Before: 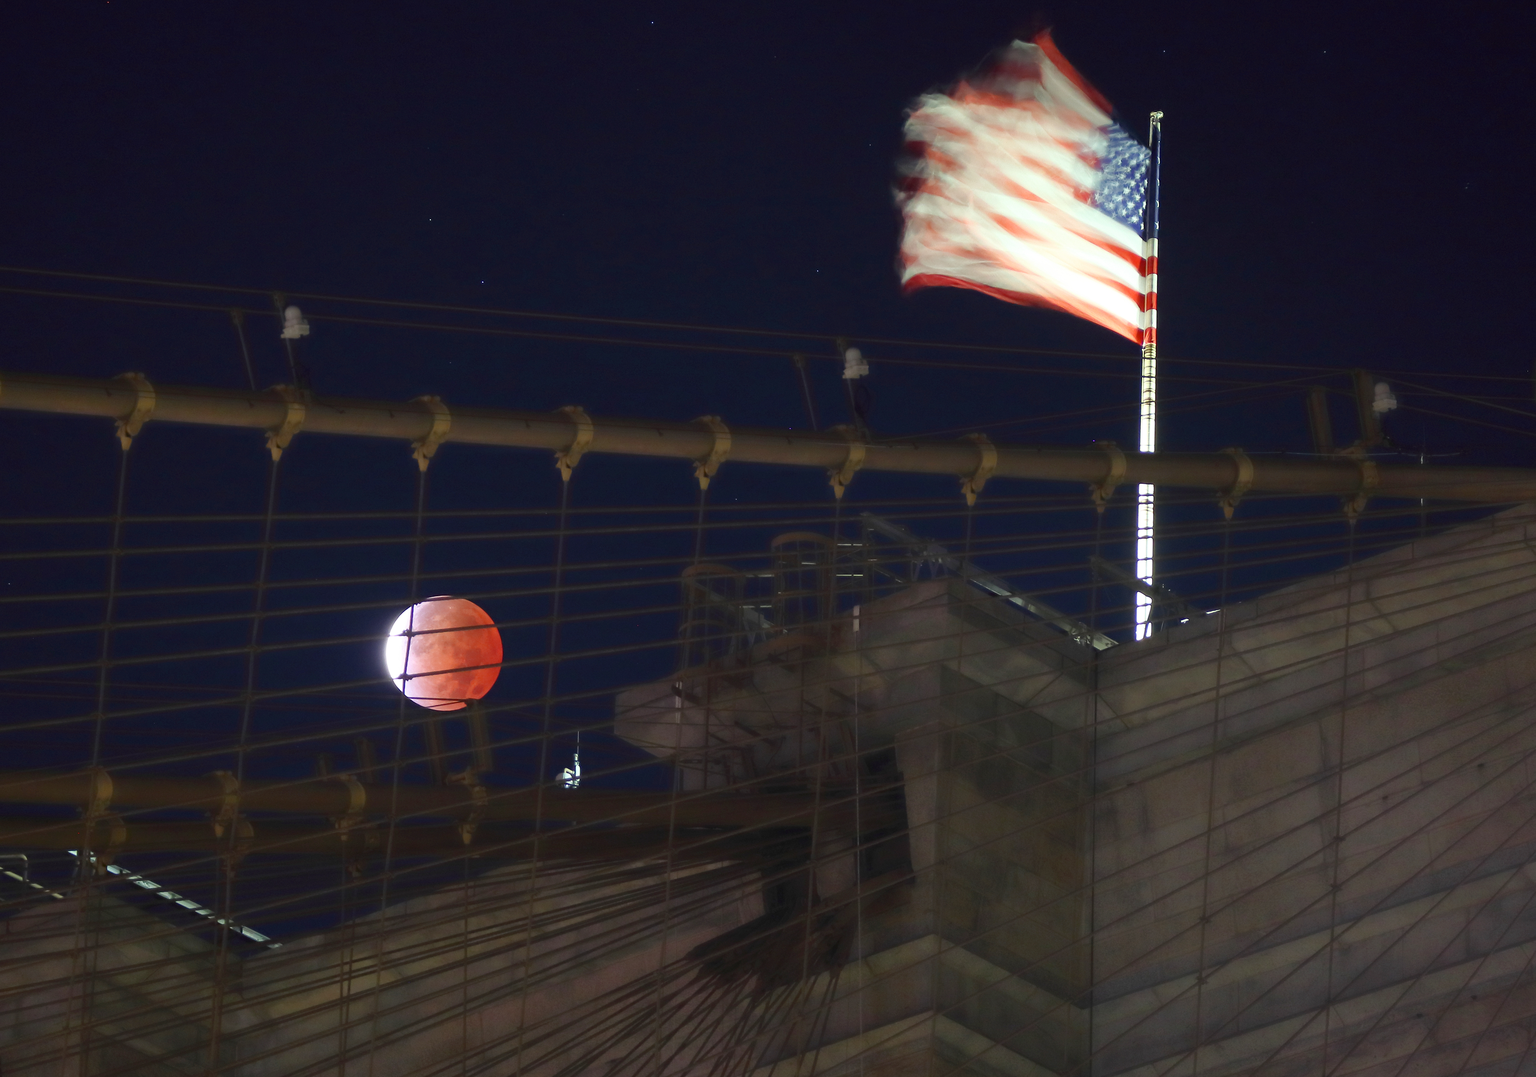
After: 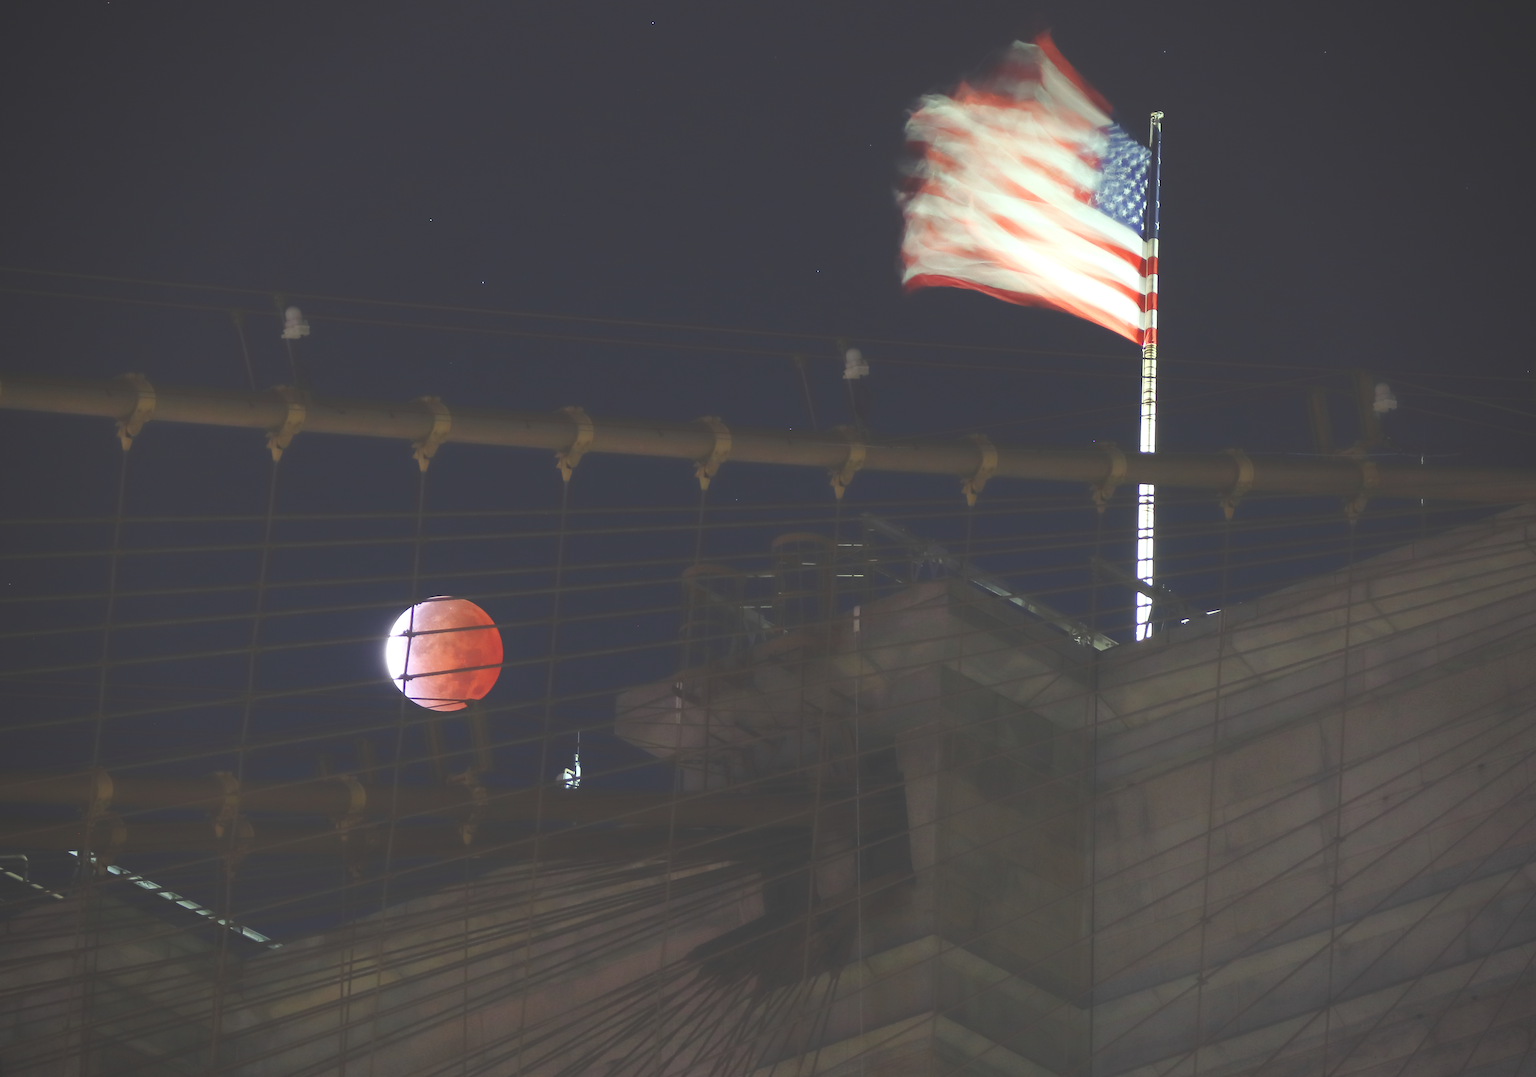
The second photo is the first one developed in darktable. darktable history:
vignetting: fall-off radius 63.6%
local contrast: mode bilateral grid, contrast 100, coarseness 100, detail 91%, midtone range 0.2
exposure: black level correction -0.041, exposure 0.064 EV, compensate highlight preservation false
